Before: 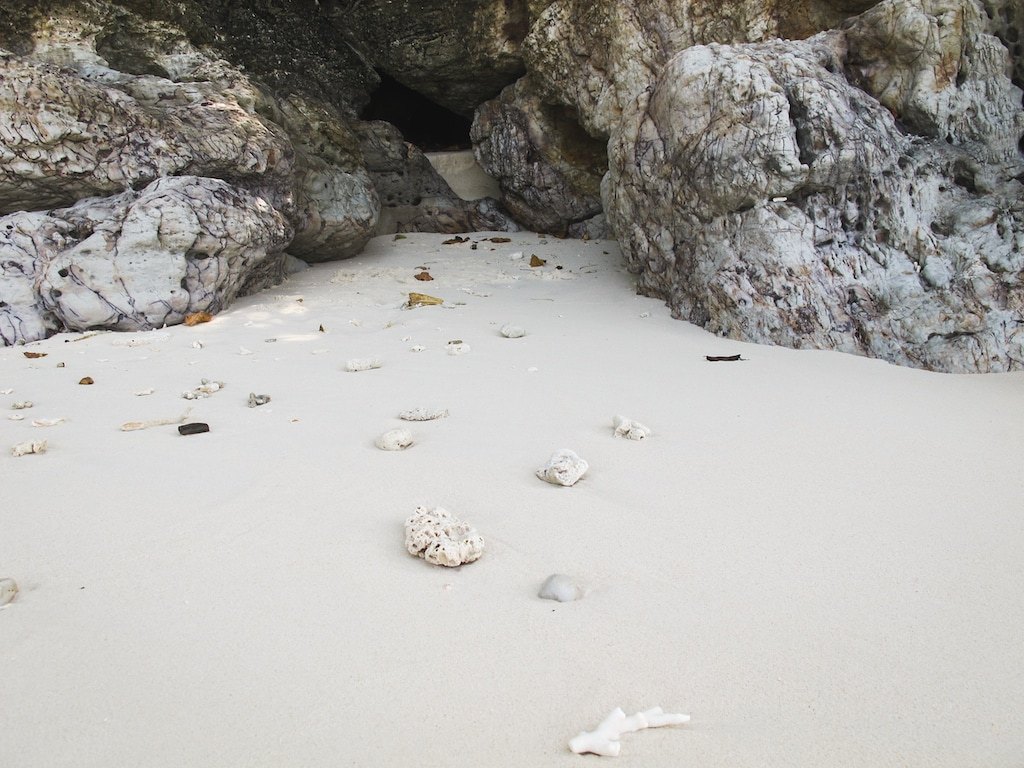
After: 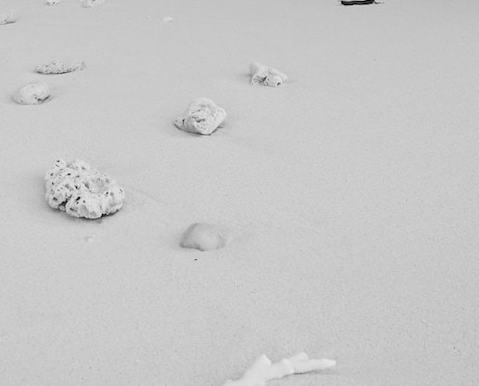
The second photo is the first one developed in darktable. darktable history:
rotate and perspective: rotation -1.75°, automatic cropping off
monochrome: a 26.22, b 42.67, size 0.8
exposure: compensate highlight preservation false
crop: left 35.976%, top 45.819%, right 18.162%, bottom 5.807%
